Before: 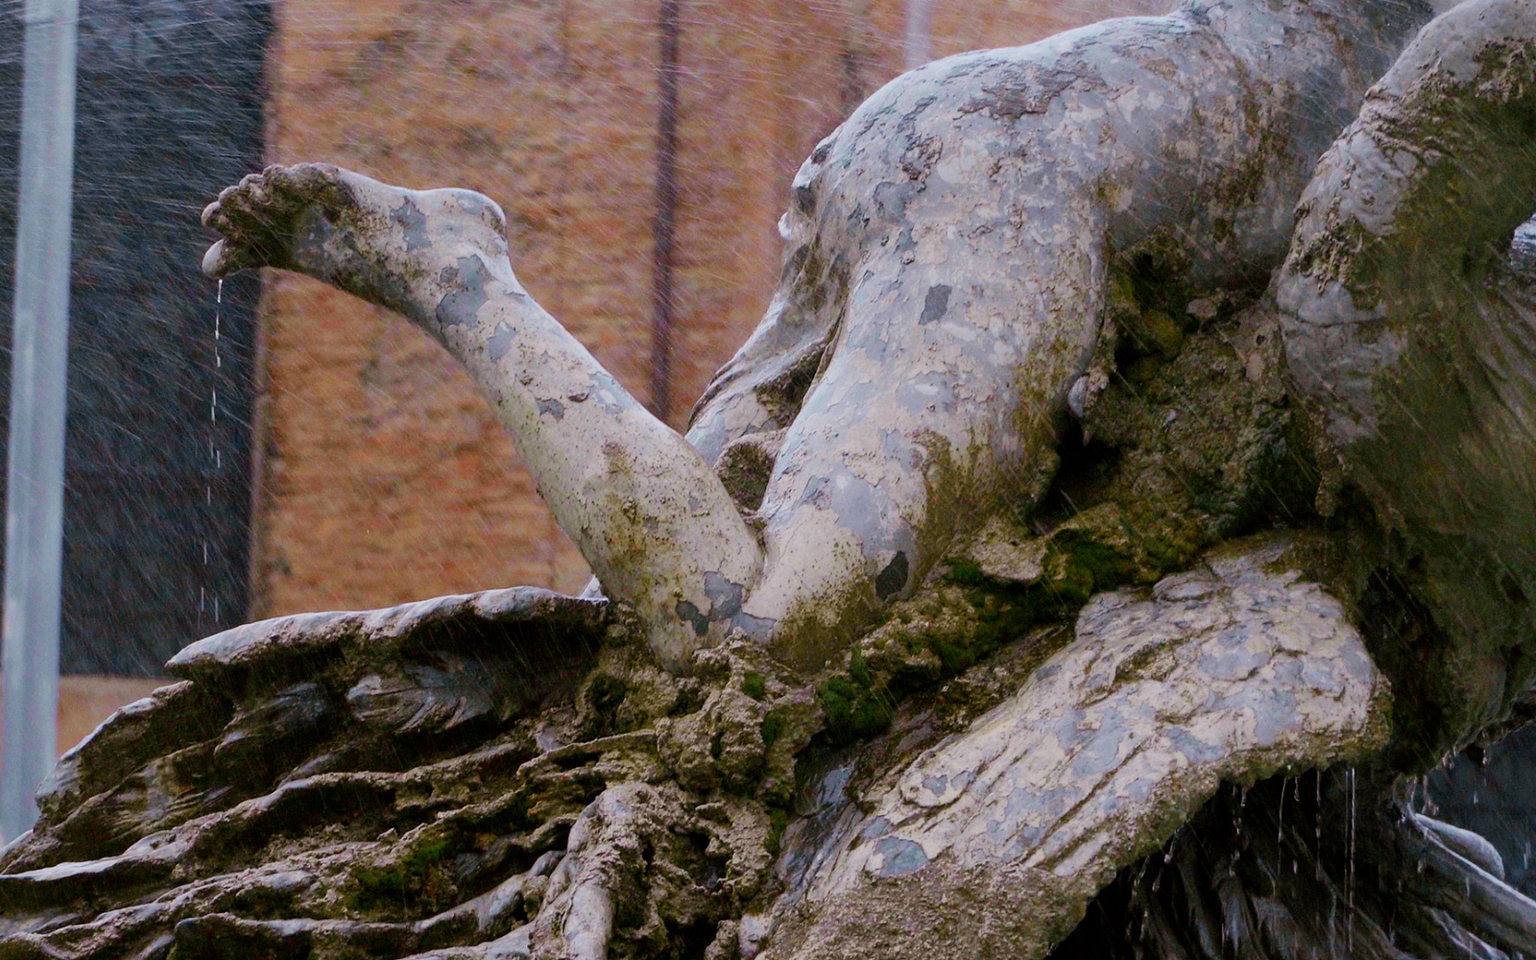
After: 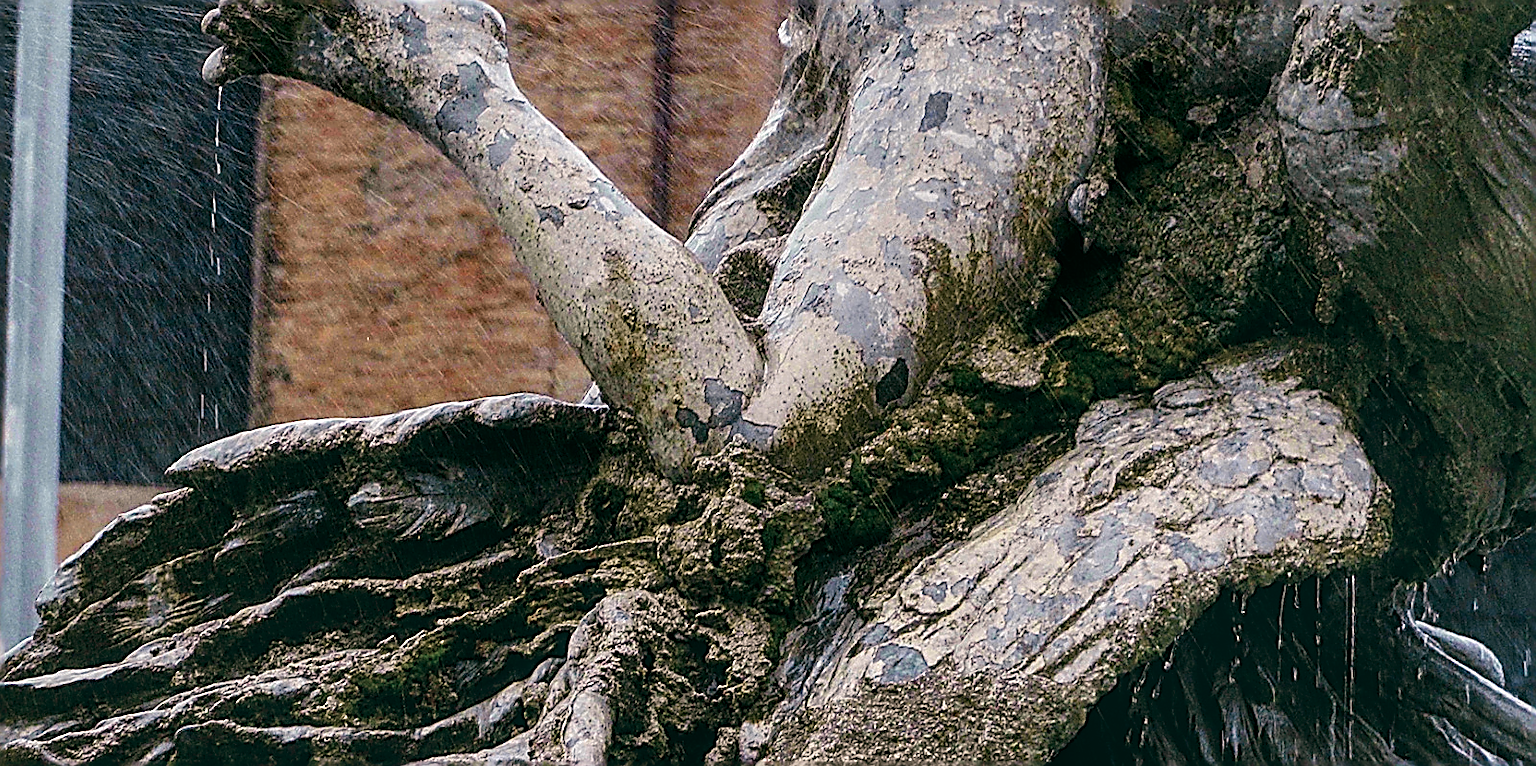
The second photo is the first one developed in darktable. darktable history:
crop and rotate: top 20.152%
local contrast: highlights 65%, shadows 54%, detail 168%, midtone range 0.512
levels: black 0.106%, gray 59.4%
exposure: black level correction -0.015, exposure -0.133 EV, compensate exposure bias true, compensate highlight preservation false
color balance rgb: shadows lift › chroma 2.047%, shadows lift › hue 250.85°, highlights gain › chroma 2.984%, highlights gain › hue 77.55°, global offset › luminance -0.317%, global offset › chroma 0.108%, global offset › hue 168.37°, perceptual saturation grading › global saturation 0.371%
sharpen: amount 1.984
